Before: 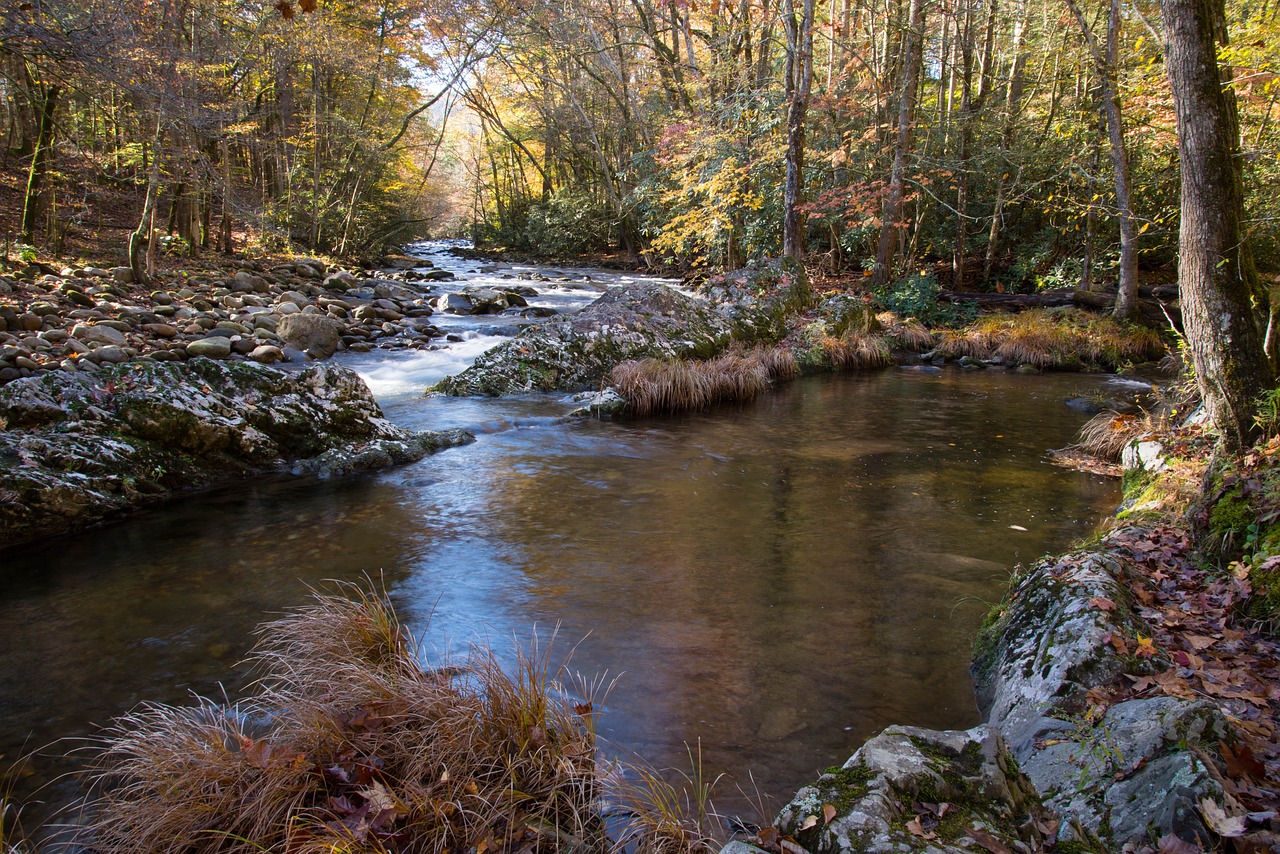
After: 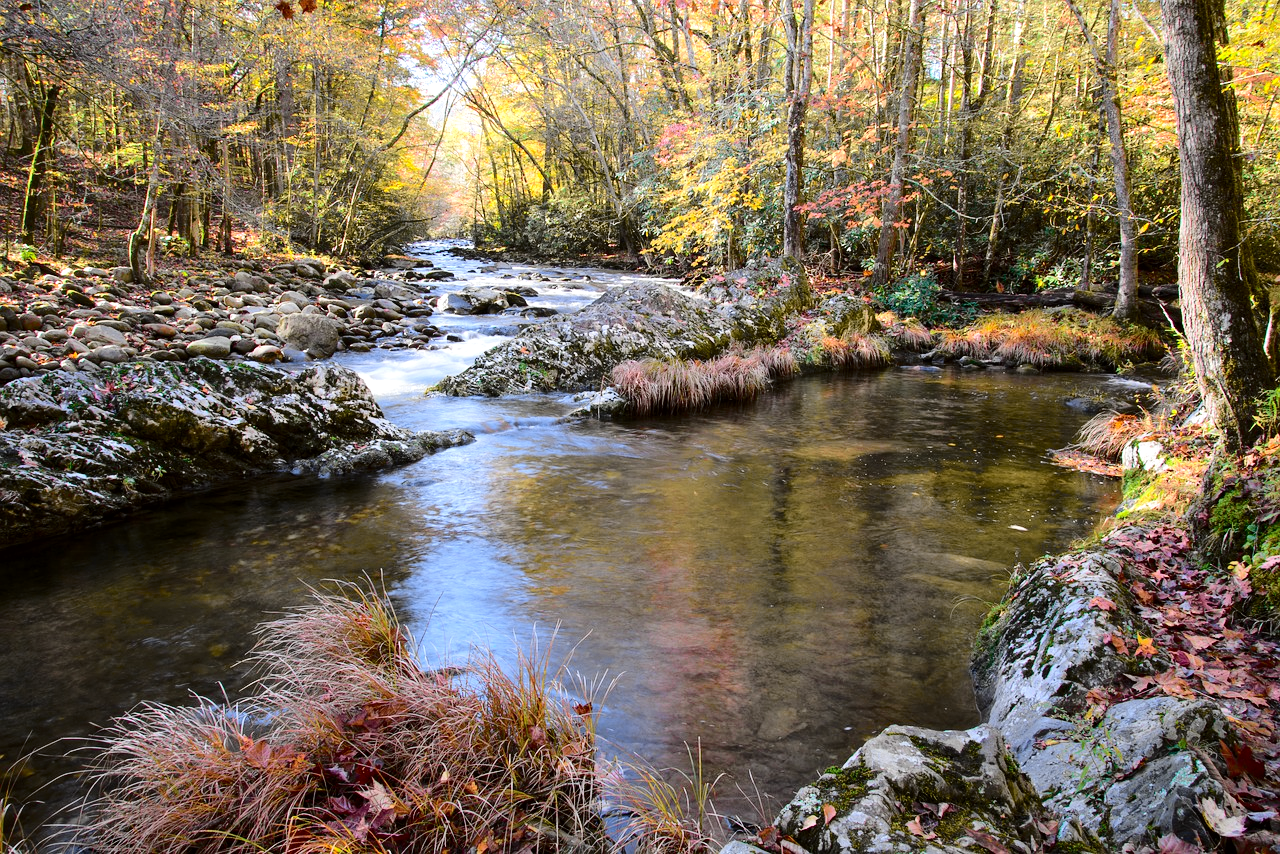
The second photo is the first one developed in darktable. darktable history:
tone curve: curves: ch0 [(0.014, 0) (0.13, 0.09) (0.227, 0.211) (0.33, 0.395) (0.494, 0.615) (0.662, 0.76) (0.795, 0.846) (1, 0.969)]; ch1 [(0, 0) (0.366, 0.367) (0.447, 0.416) (0.473, 0.484) (0.504, 0.502) (0.525, 0.518) (0.564, 0.601) (0.634, 0.66) (0.746, 0.804) (1, 1)]; ch2 [(0, 0) (0.333, 0.346) (0.375, 0.375) (0.424, 0.43) (0.476, 0.498) (0.496, 0.505) (0.517, 0.522) (0.548, 0.548) (0.579, 0.618) (0.651, 0.674) (0.688, 0.728) (1, 1)], color space Lab, independent channels, preserve colors none
exposure: exposure 0.566 EV, compensate highlight preservation false
white balance: red 0.983, blue 1.036
